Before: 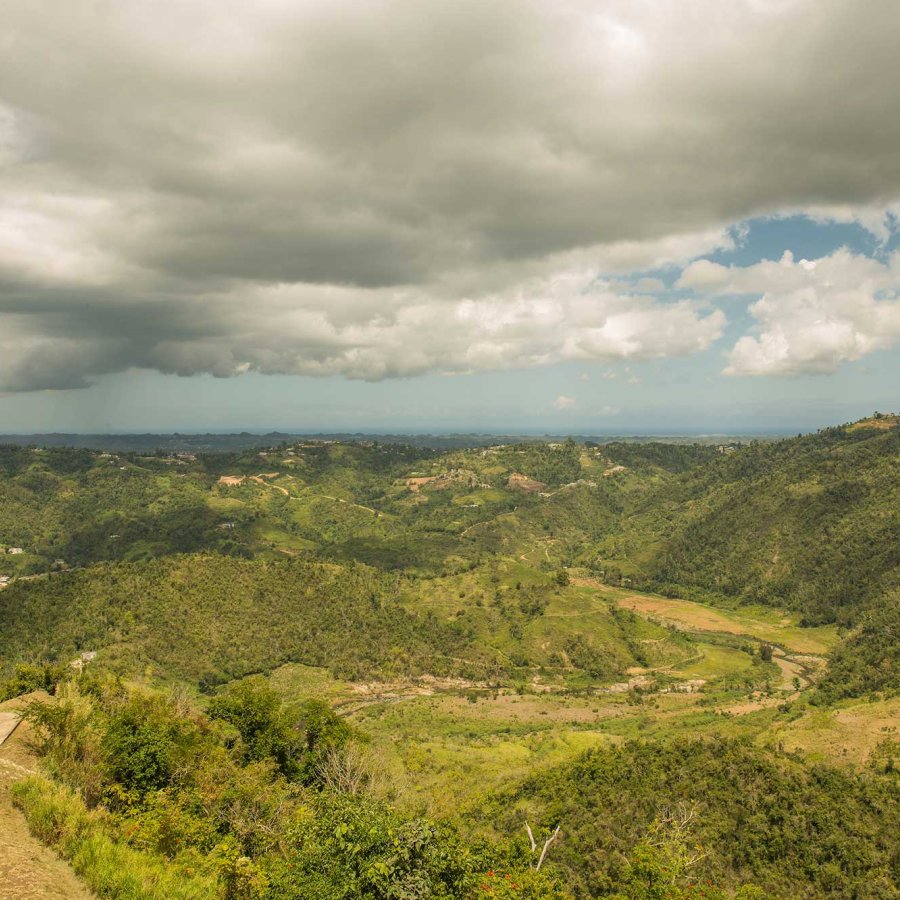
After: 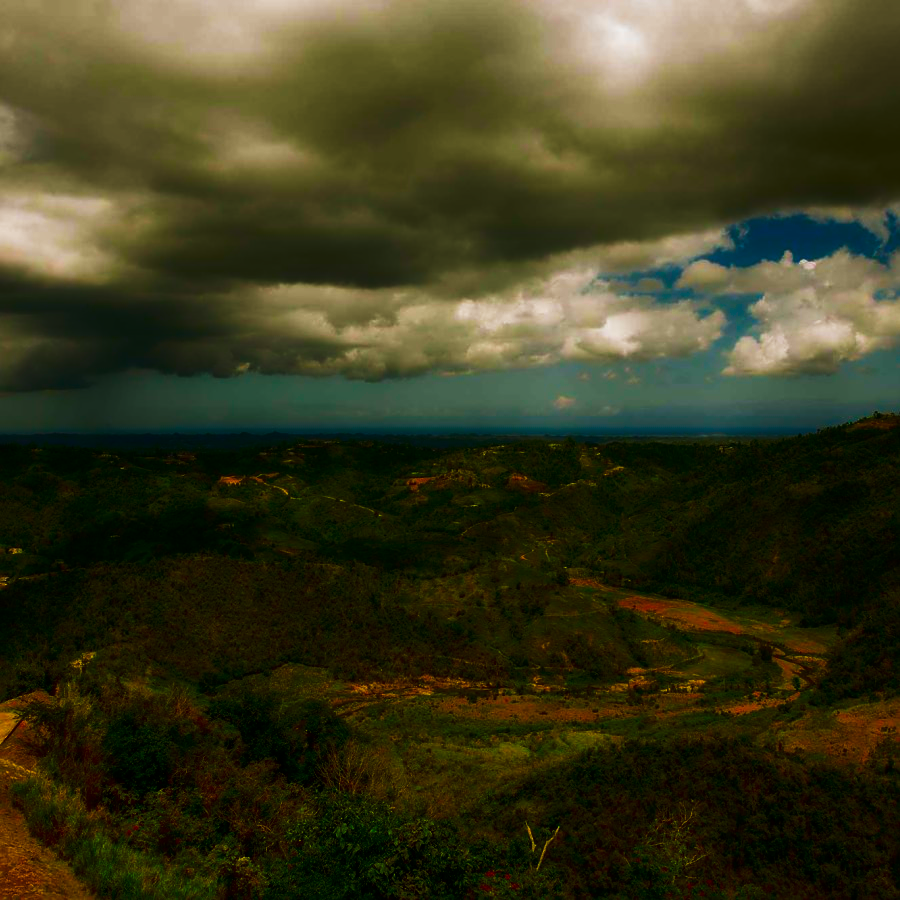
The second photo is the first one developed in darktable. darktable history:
contrast brightness saturation: brightness -0.986, saturation 0.991
tone curve: curves: ch0 [(0, 0) (0.055, 0.031) (0.282, 0.215) (0.729, 0.785) (1, 1)], preserve colors none
sharpen: on, module defaults
contrast equalizer: y [[0.406, 0.494, 0.589, 0.753, 0.877, 0.999], [0.5 ×6], [0.5 ×6], [0 ×6], [0 ×6]], mix -0.309
